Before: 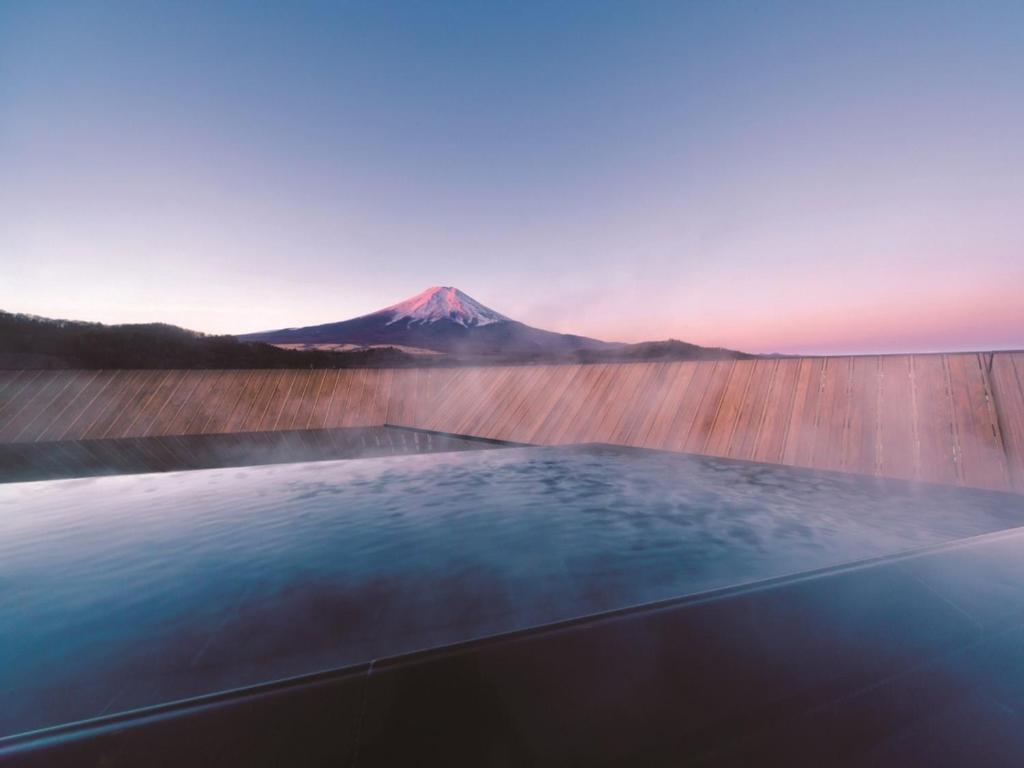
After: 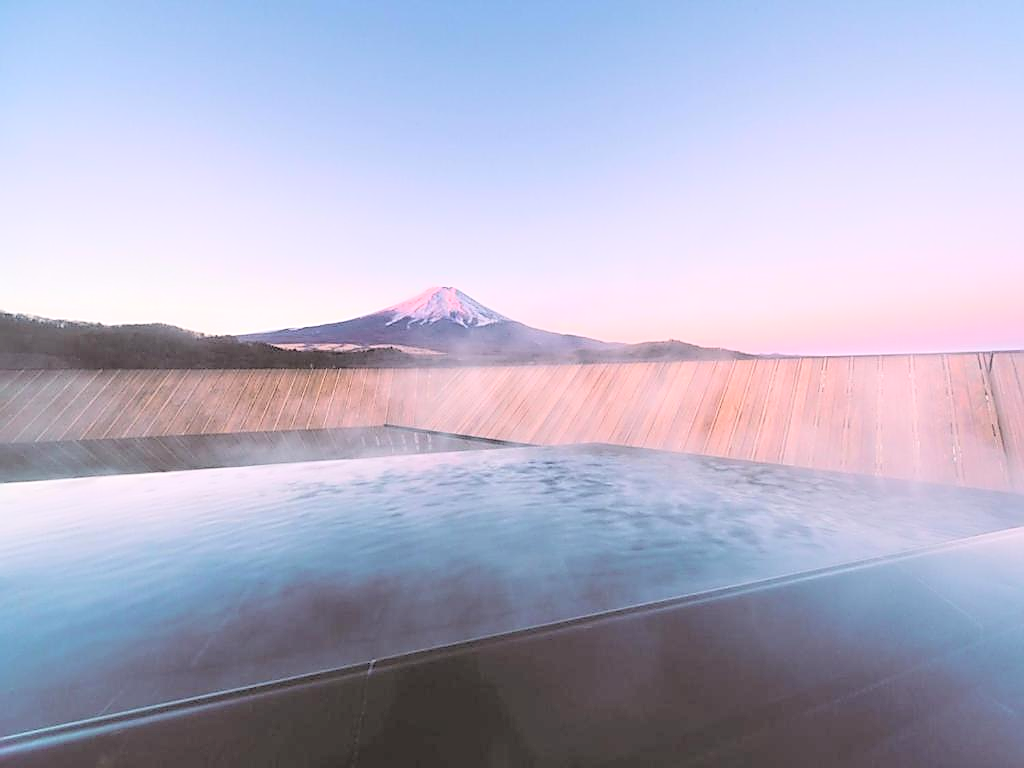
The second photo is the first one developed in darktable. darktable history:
tone curve: curves: ch0 [(0, 0) (0.169, 0.367) (0.635, 0.859) (1, 1)], color space Lab, independent channels, preserve colors none
sharpen: radius 1.4, amount 1.25, threshold 0.7
